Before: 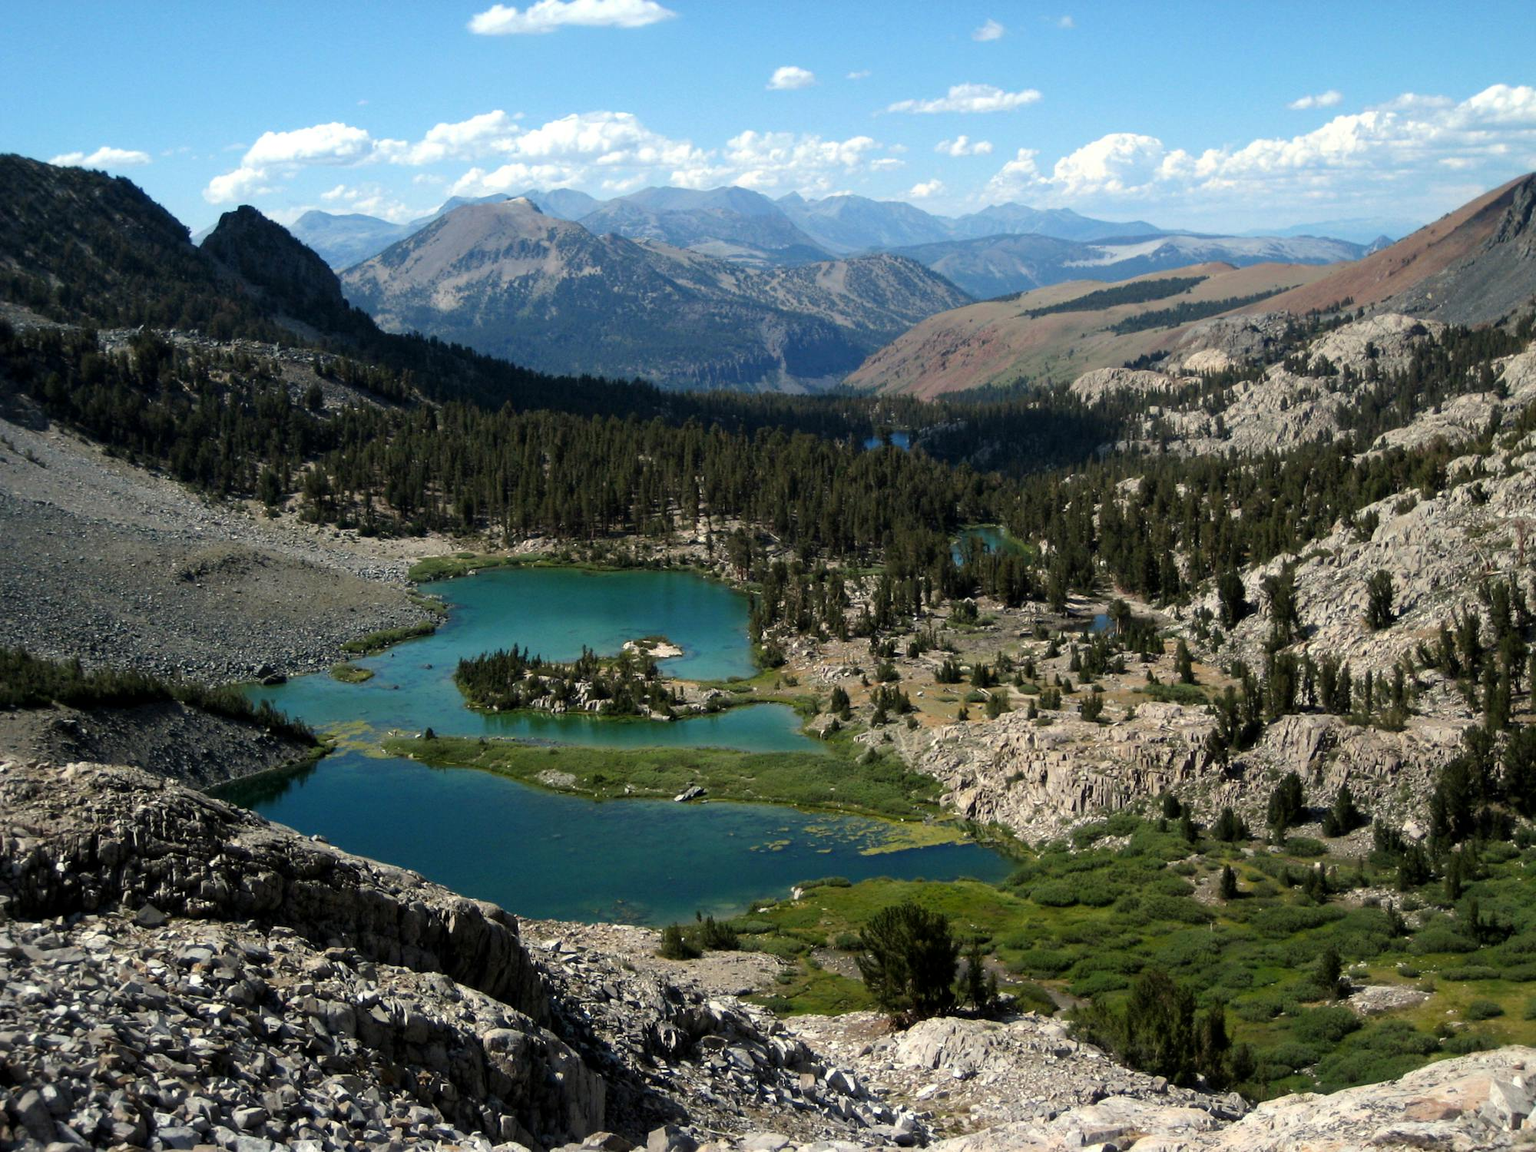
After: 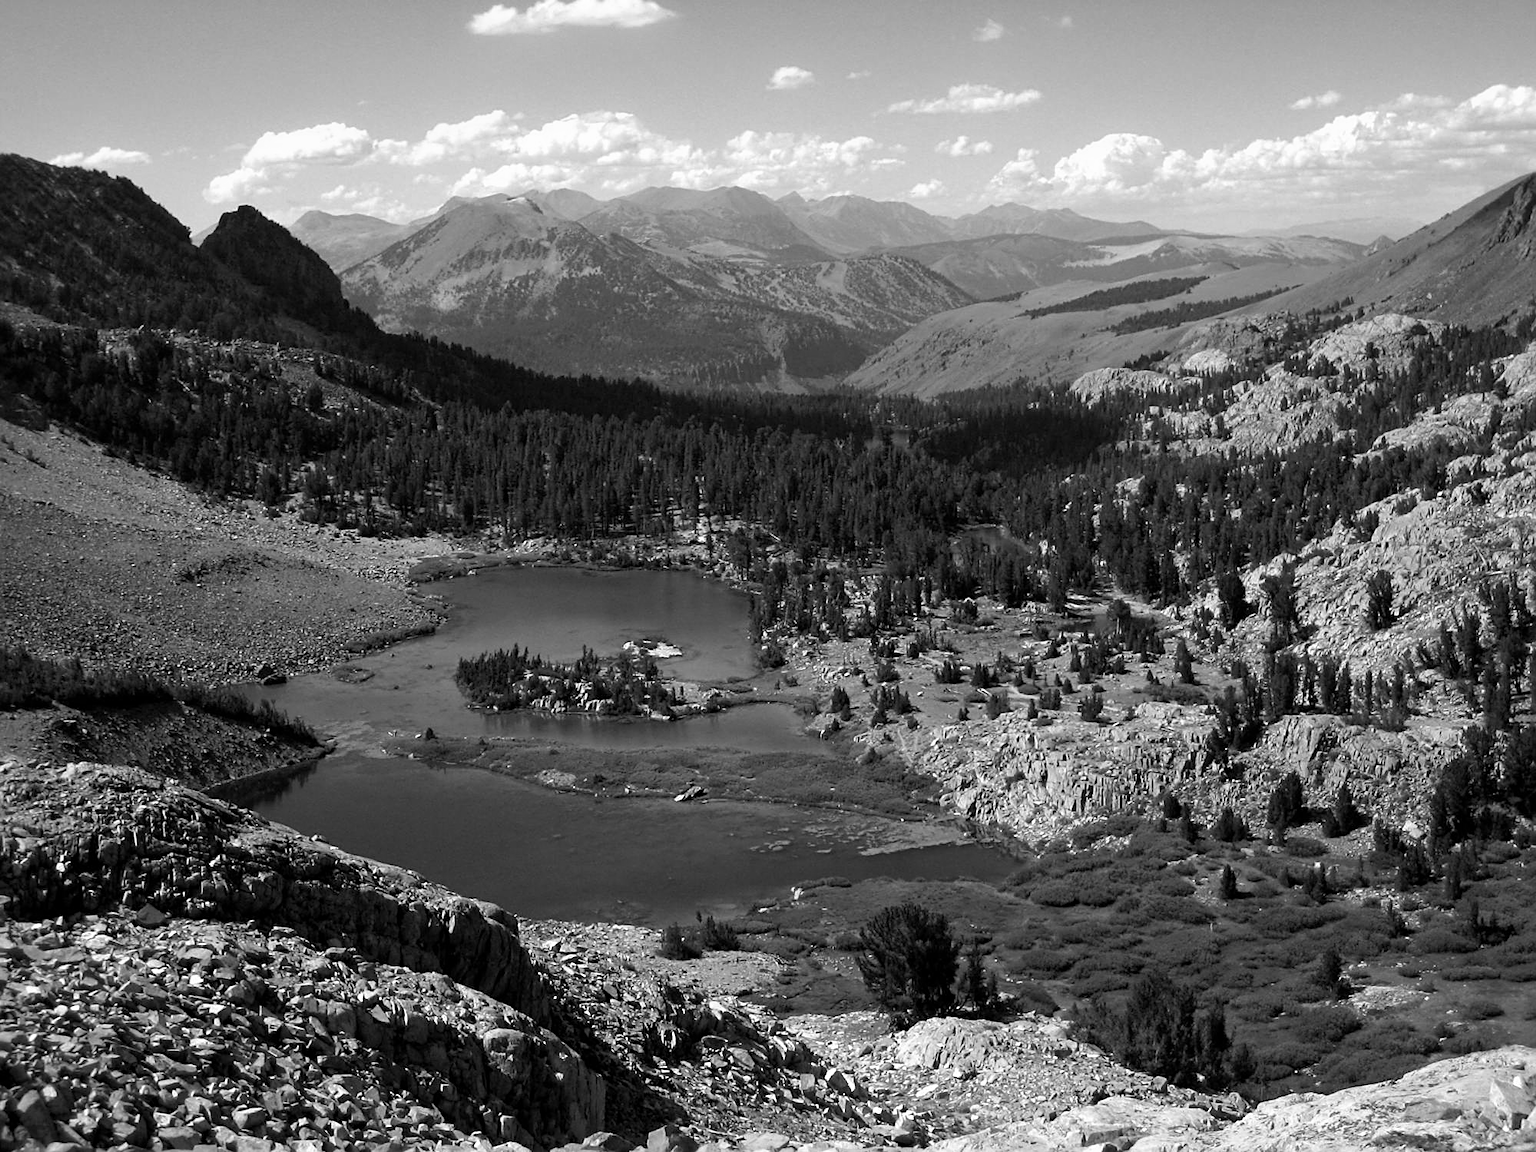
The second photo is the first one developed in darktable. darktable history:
sharpen: on, module defaults
monochrome: a 0, b 0, size 0.5, highlights 0.57
